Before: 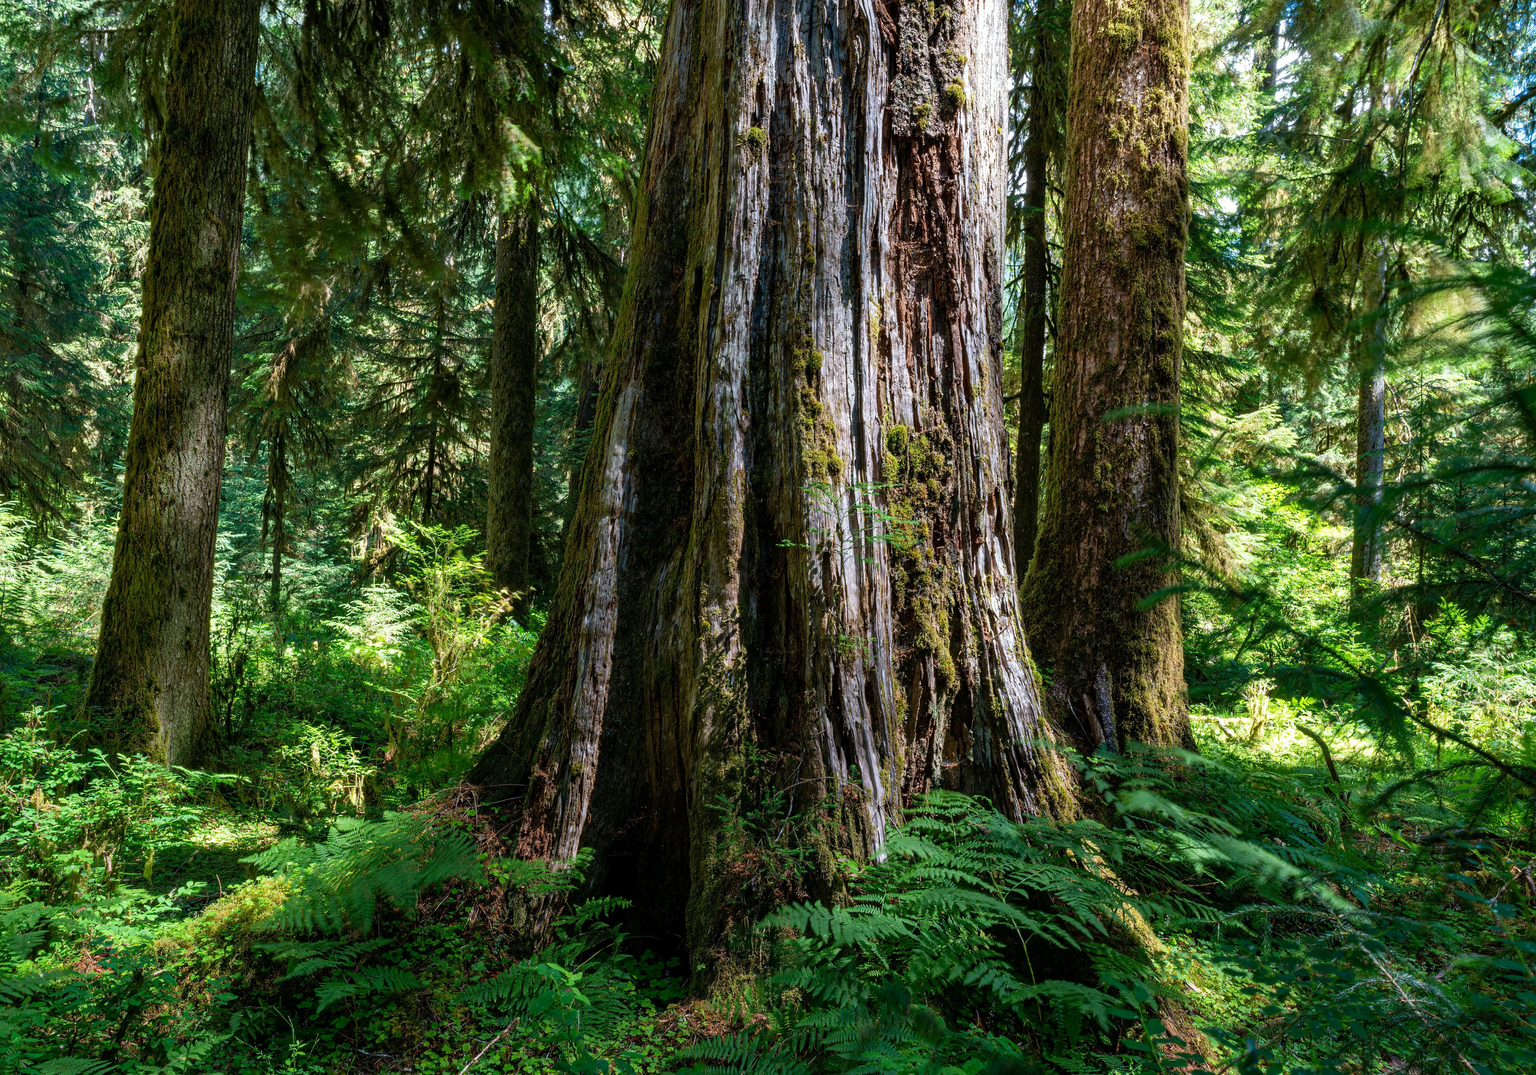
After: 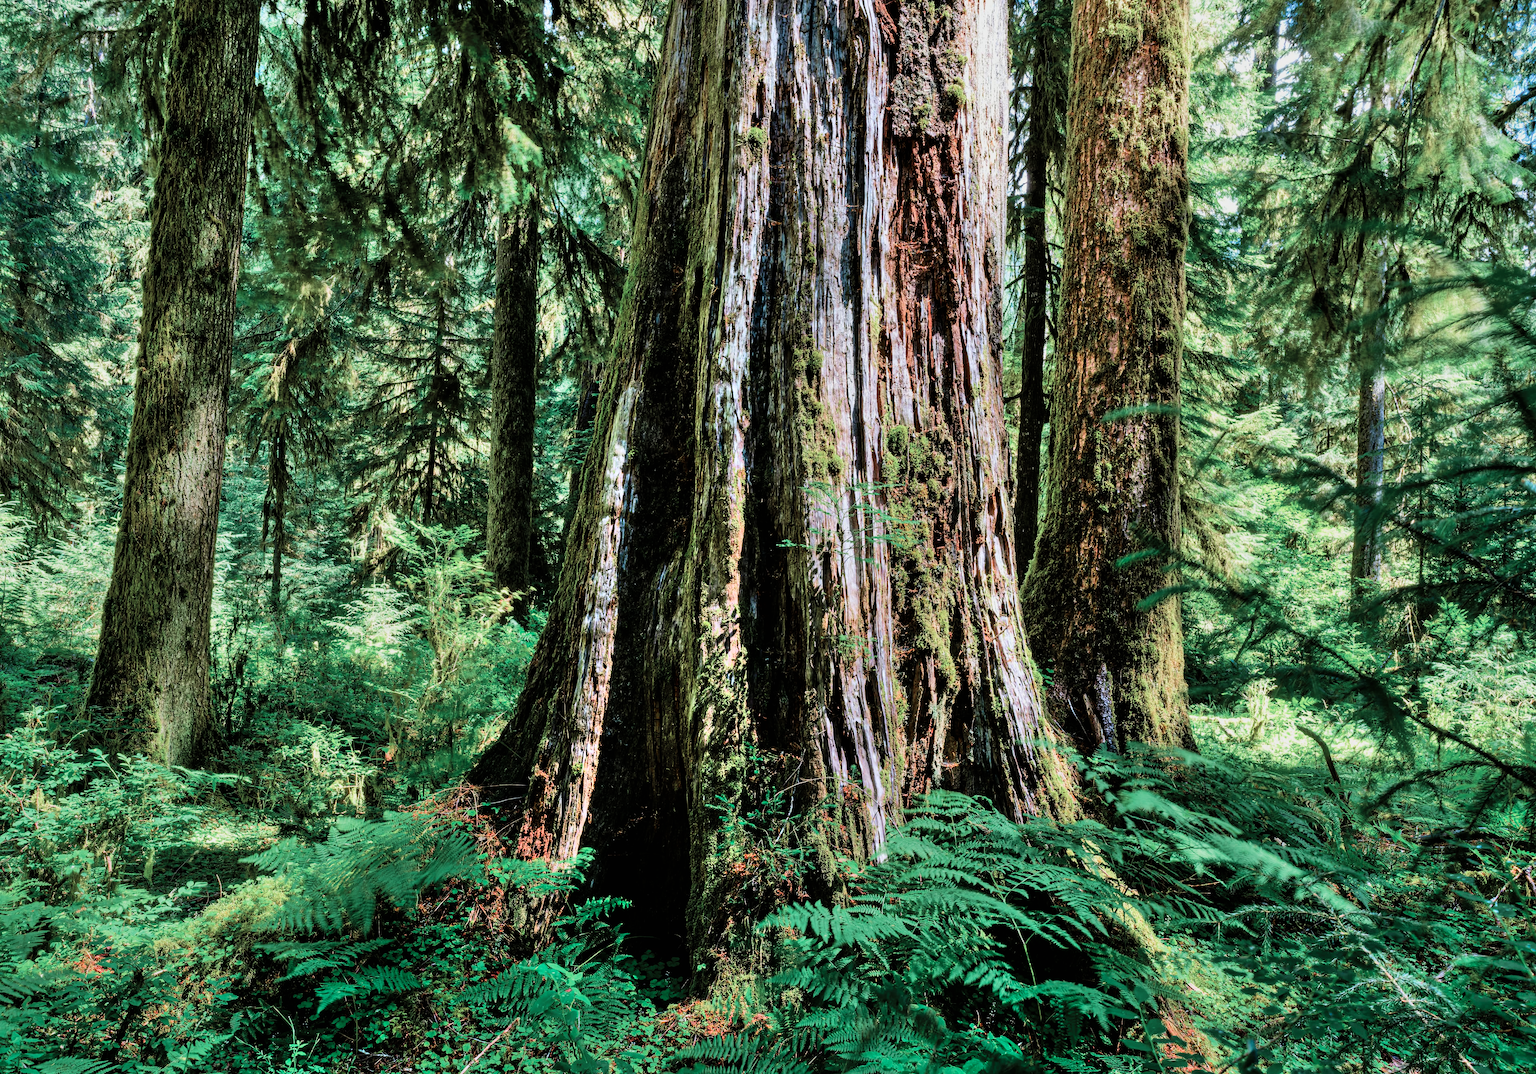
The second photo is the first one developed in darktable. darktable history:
shadows and highlights: radius 111.69, shadows 51.1, white point adjustment 9.15, highlights -3.02, soften with gaussian
velvia: strength 44.58%
filmic rgb: black relative exposure -7.65 EV, white relative exposure 4.56 EV, hardness 3.61
color zones: curves: ch0 [(0, 0.466) (0.128, 0.466) (0.25, 0.5) (0.375, 0.456) (0.5, 0.5) (0.625, 0.5) (0.737, 0.652) (0.875, 0.5)]; ch1 [(0, 0.603) (0.125, 0.618) (0.261, 0.348) (0.372, 0.353) (0.497, 0.363) (0.611, 0.45) (0.731, 0.427) (0.875, 0.518) (0.998, 0.652)]; ch2 [(0, 0.559) (0.125, 0.451) (0.253, 0.564) (0.37, 0.578) (0.5, 0.466) (0.625, 0.471) (0.731, 0.471) (0.88, 0.485)]
